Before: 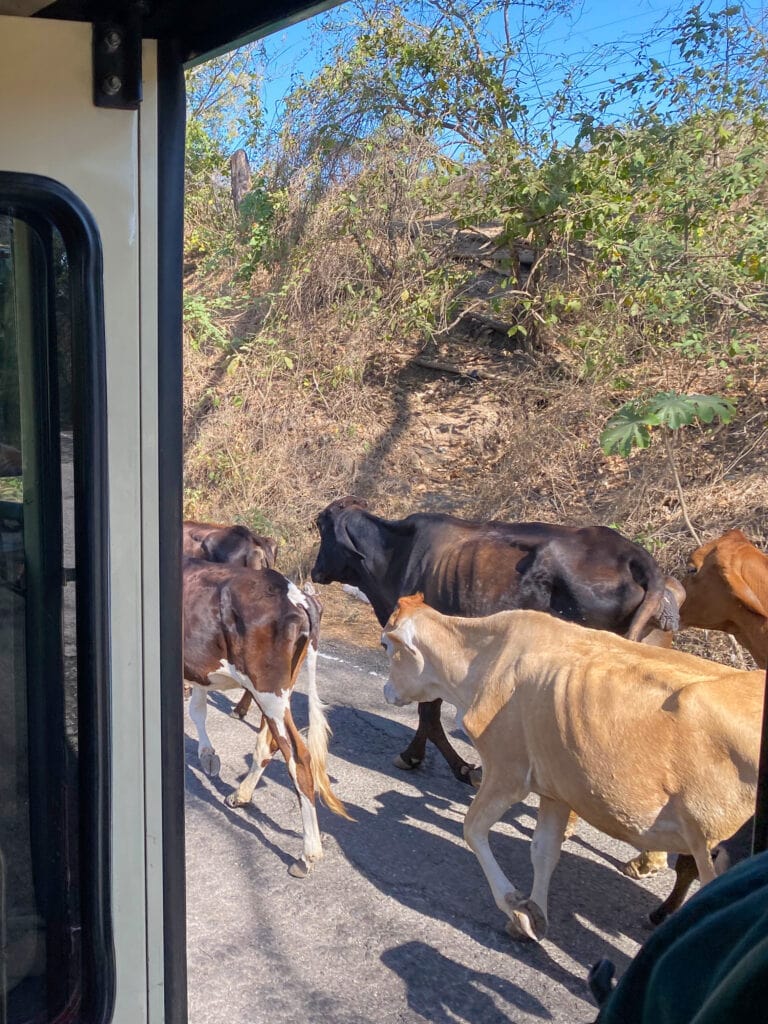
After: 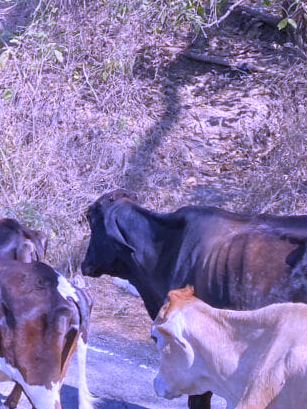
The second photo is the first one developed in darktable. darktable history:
white balance: red 0.98, blue 1.61
crop: left 30%, top 30%, right 30%, bottom 30%
